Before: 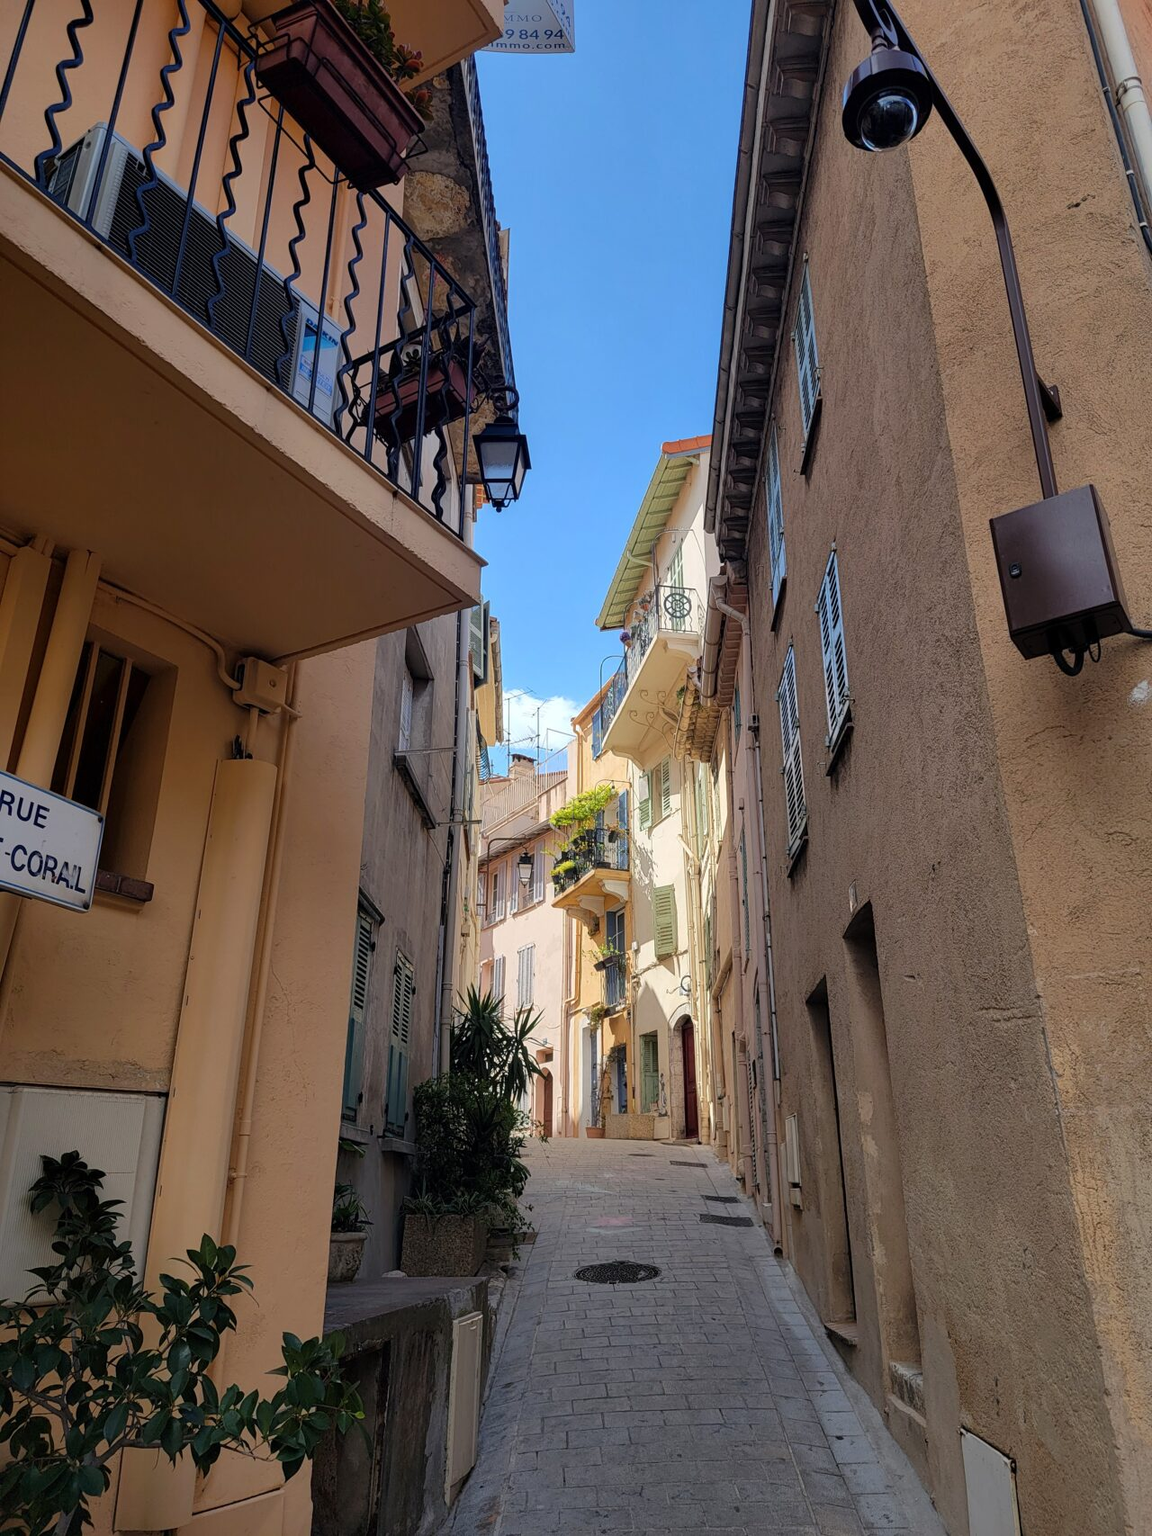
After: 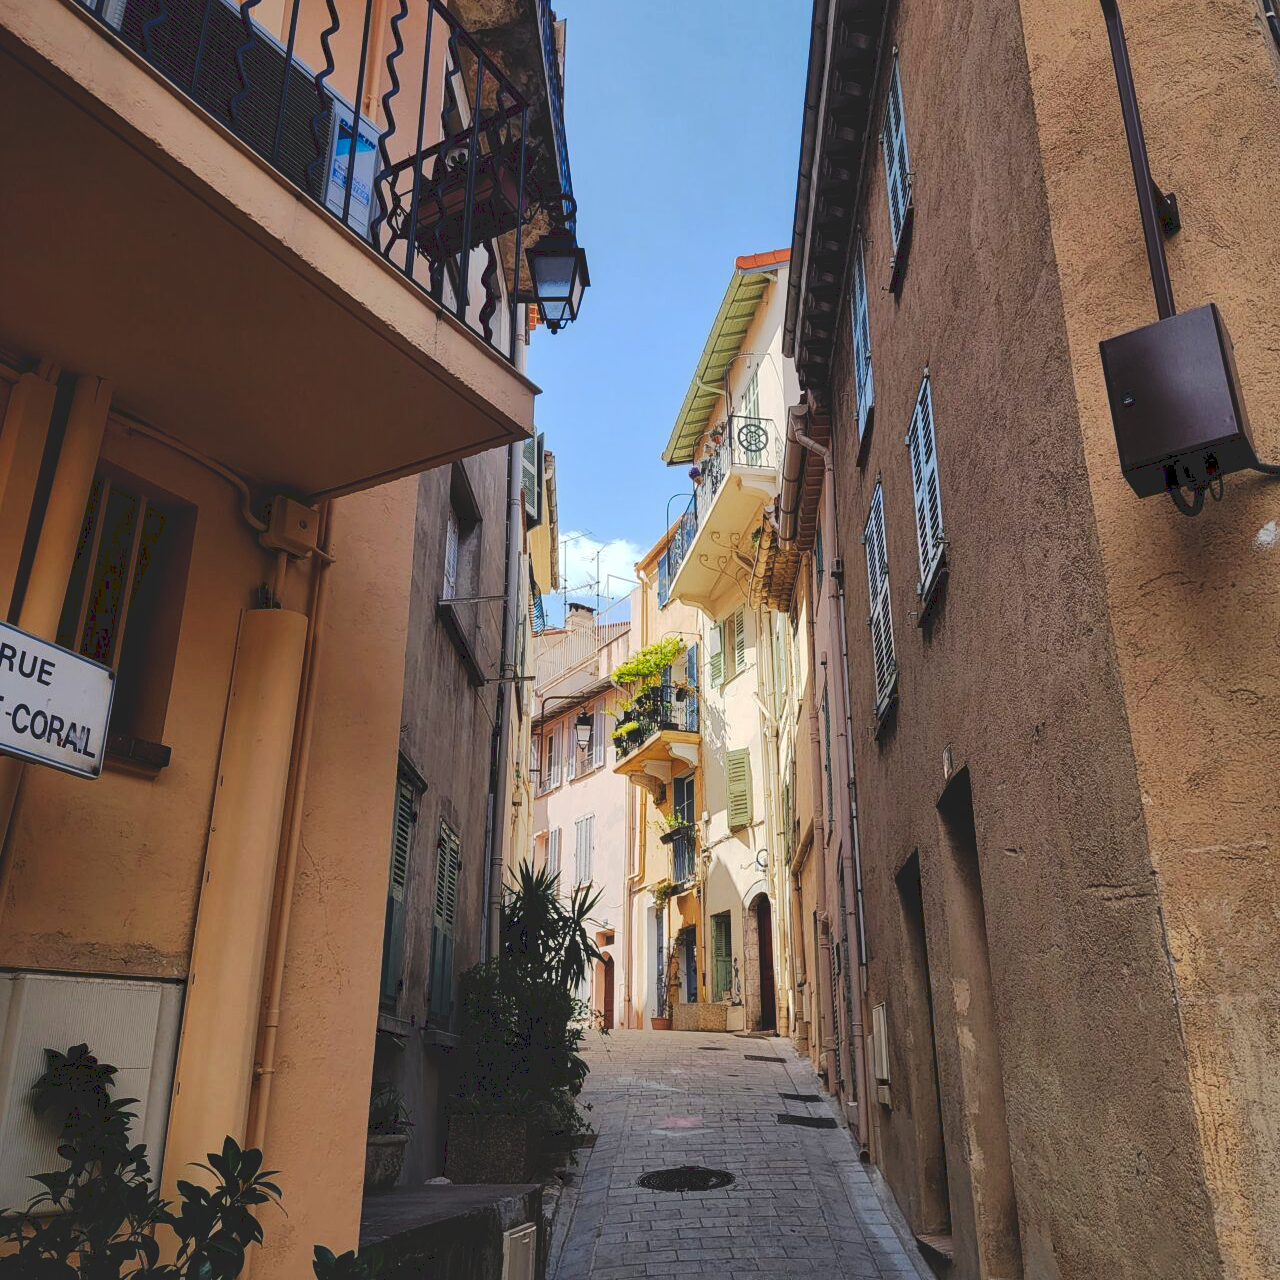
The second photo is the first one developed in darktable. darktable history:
crop: top 13.819%, bottom 11.169%
local contrast: mode bilateral grid, contrast 20, coarseness 50, detail 120%, midtone range 0.2
tone curve: curves: ch0 [(0, 0) (0.003, 0.15) (0.011, 0.151) (0.025, 0.15) (0.044, 0.15) (0.069, 0.151) (0.1, 0.153) (0.136, 0.16) (0.177, 0.183) (0.224, 0.21) (0.277, 0.253) (0.335, 0.309) (0.399, 0.389) (0.468, 0.479) (0.543, 0.58) (0.623, 0.677) (0.709, 0.747) (0.801, 0.808) (0.898, 0.87) (1, 1)], preserve colors none
